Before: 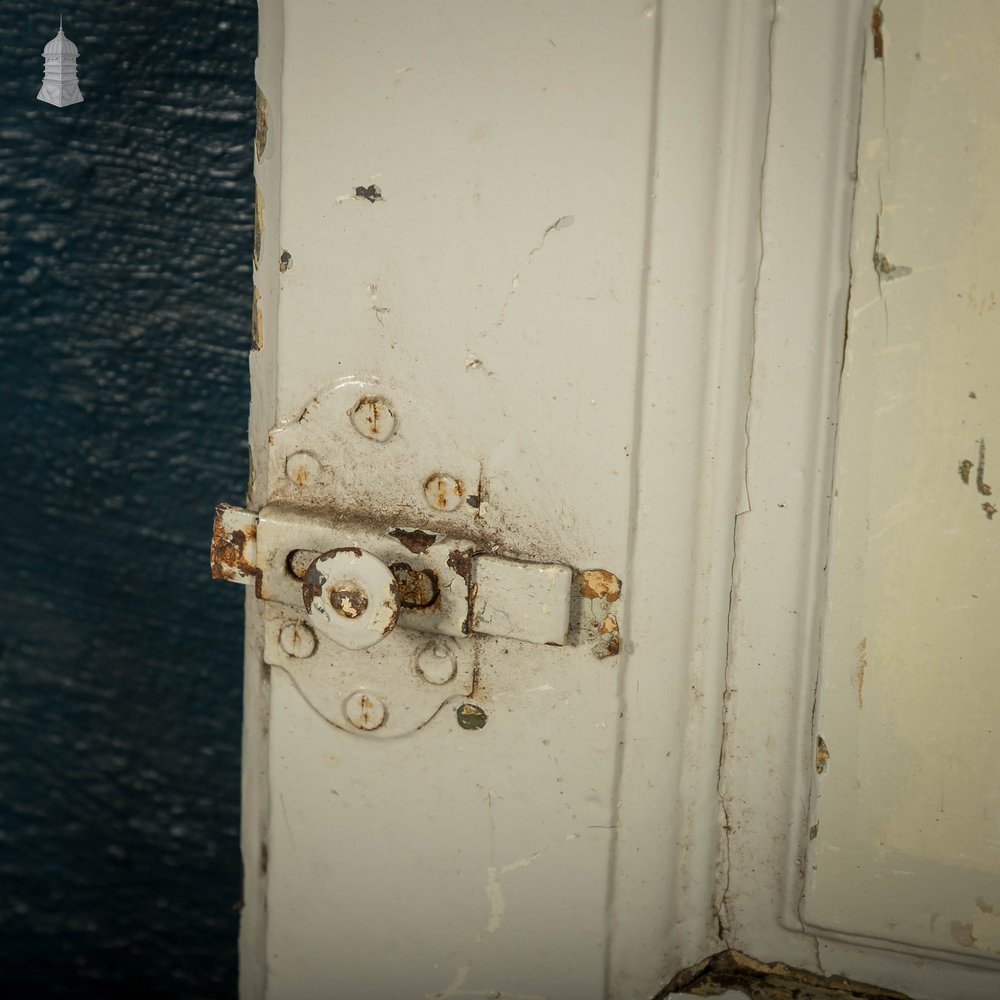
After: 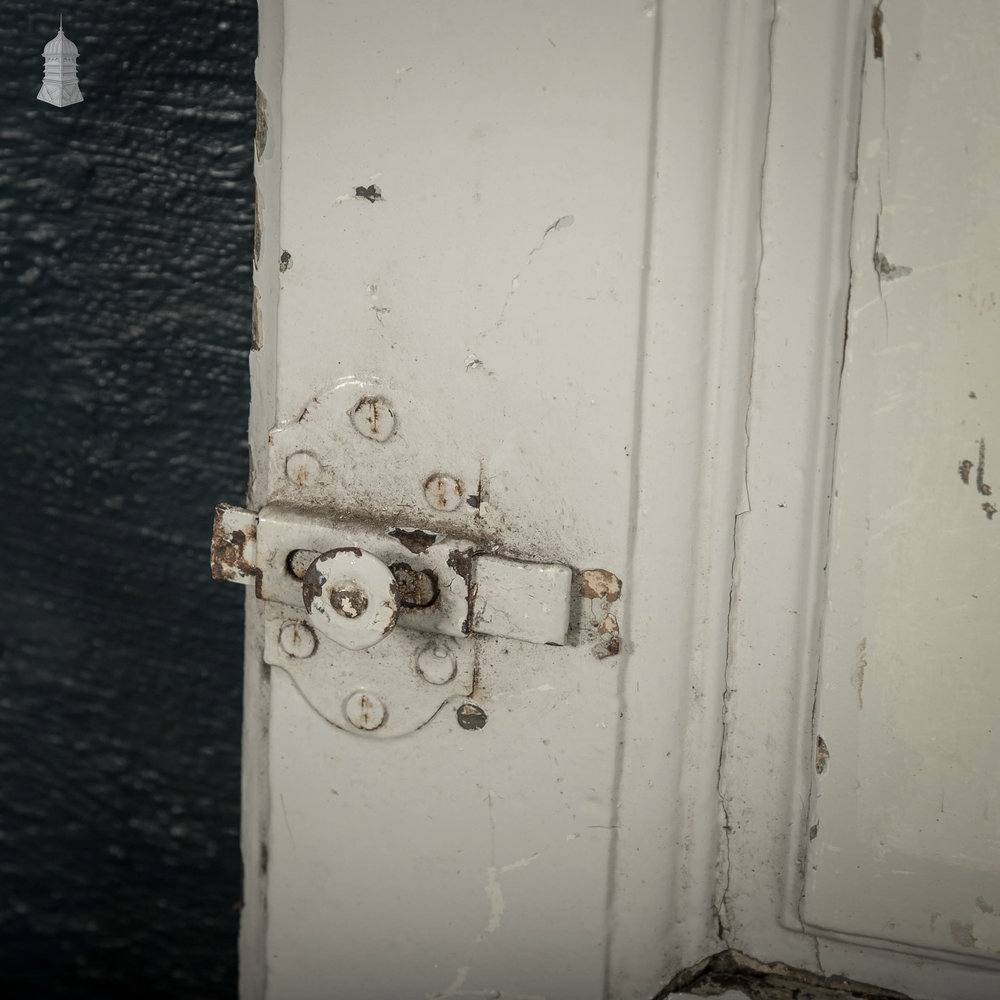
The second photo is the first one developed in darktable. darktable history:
color correction: highlights b* -0.04, saturation 0.476
